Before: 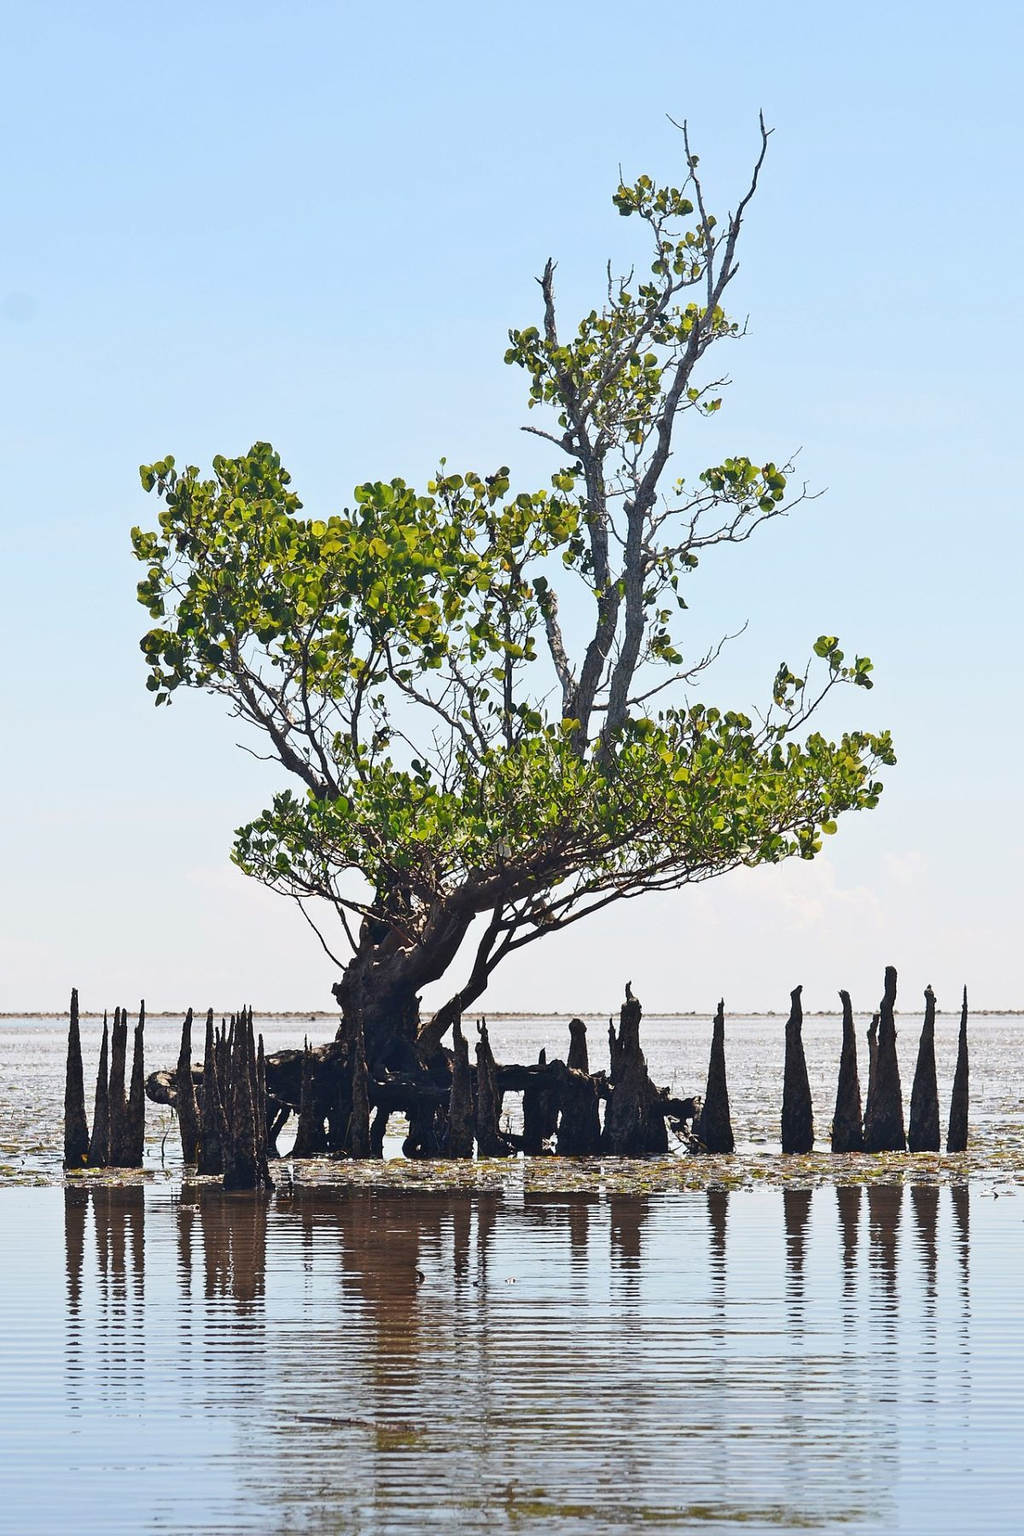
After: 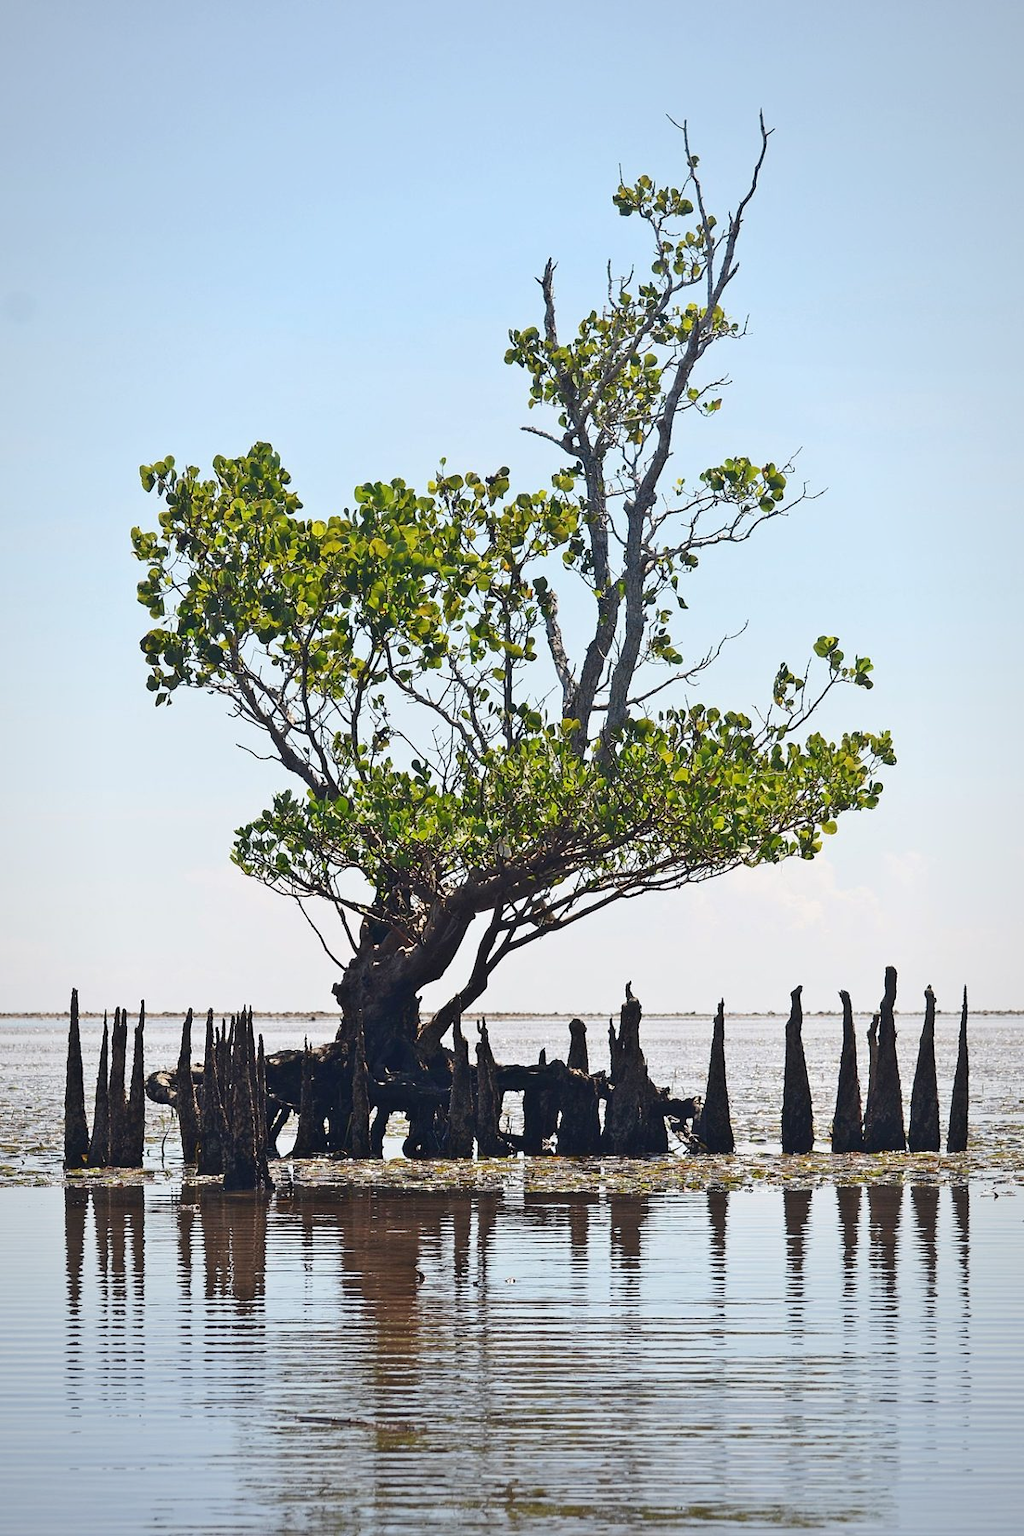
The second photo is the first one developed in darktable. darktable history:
vignetting: fall-off start 72.76%, fall-off radius 107.02%, brightness -0.534, saturation -0.518, width/height ratio 0.729, unbound false
tone equalizer: on, module defaults
